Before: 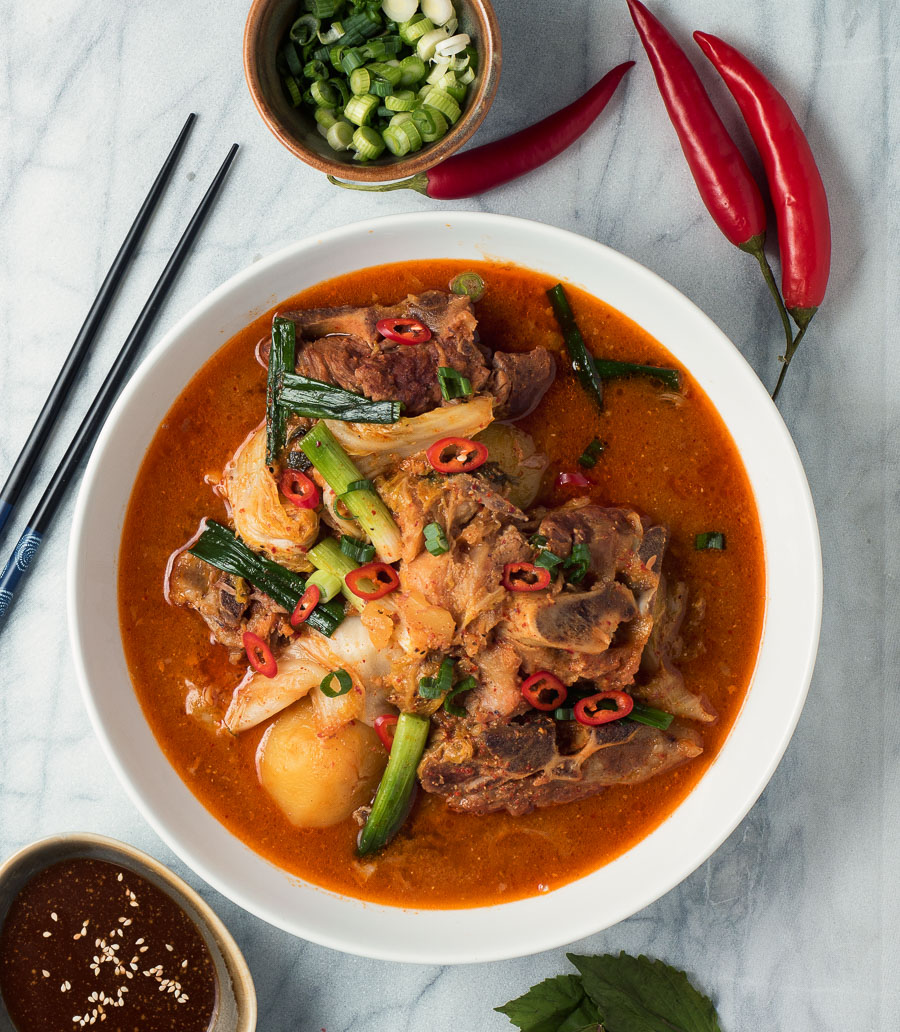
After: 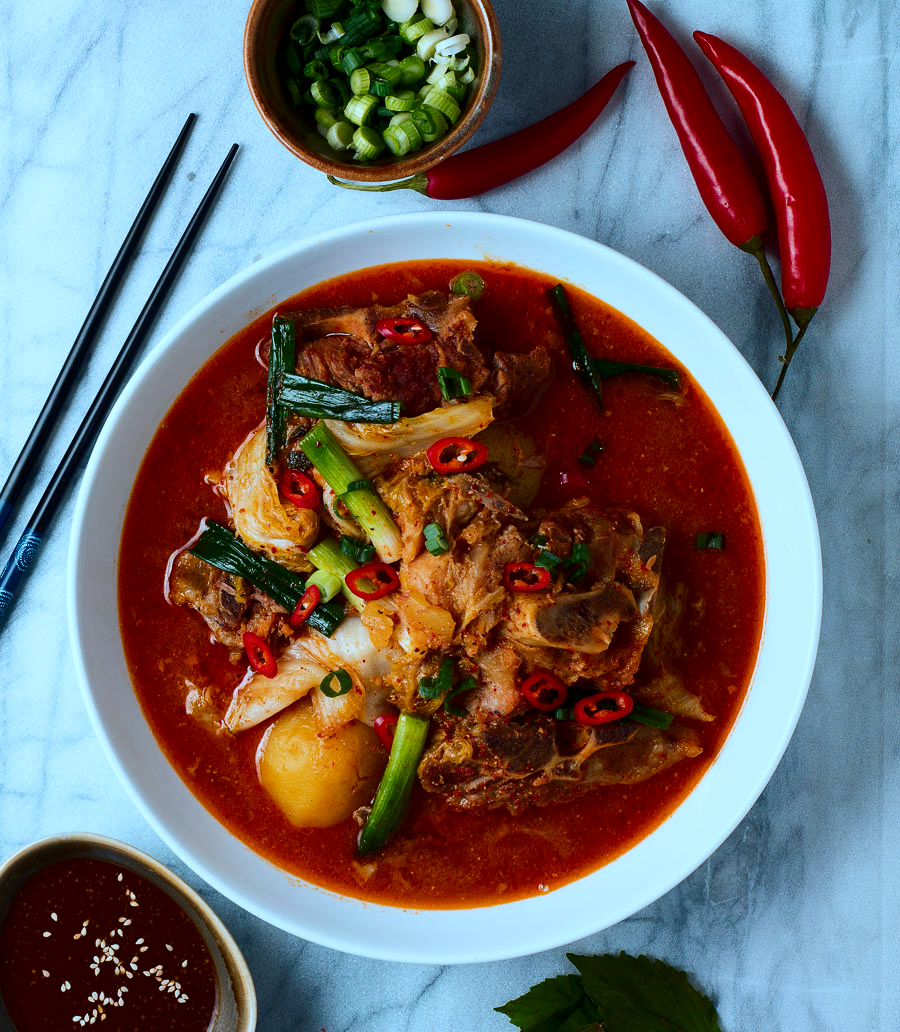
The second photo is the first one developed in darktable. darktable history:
contrast brightness saturation: contrast 0.13, brightness -0.24, saturation 0.14
color balance rgb: perceptual saturation grading › global saturation 10%, global vibrance 10%
white balance: red 0.976, blue 1.04
color correction: highlights a* -9.73, highlights b* -21.22
